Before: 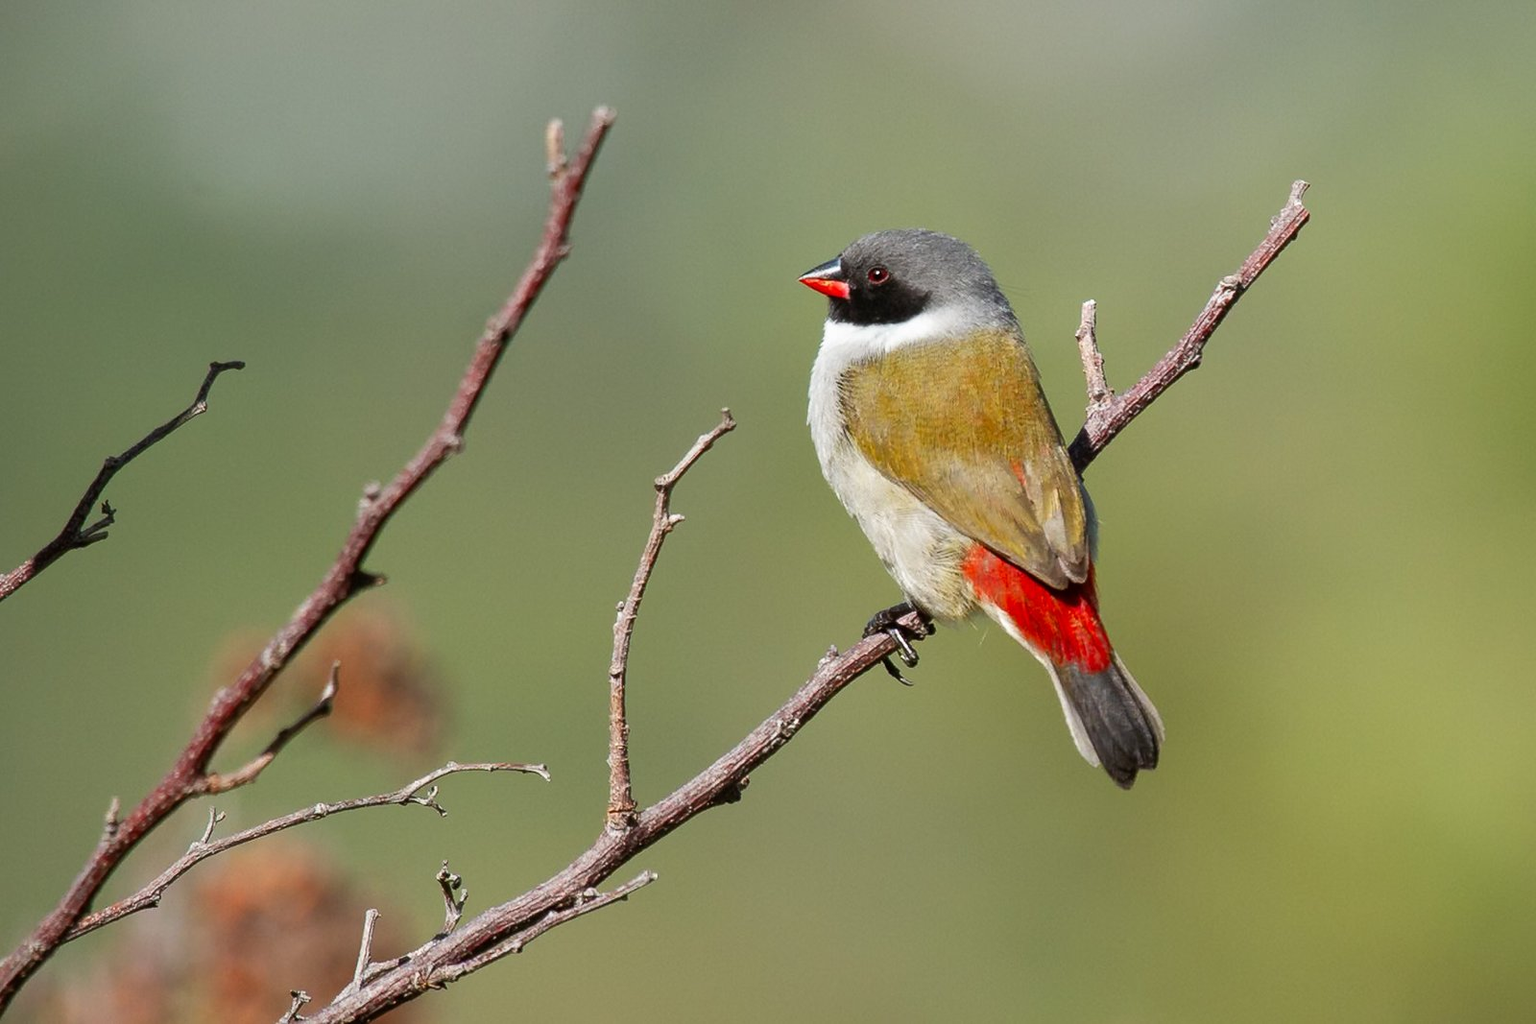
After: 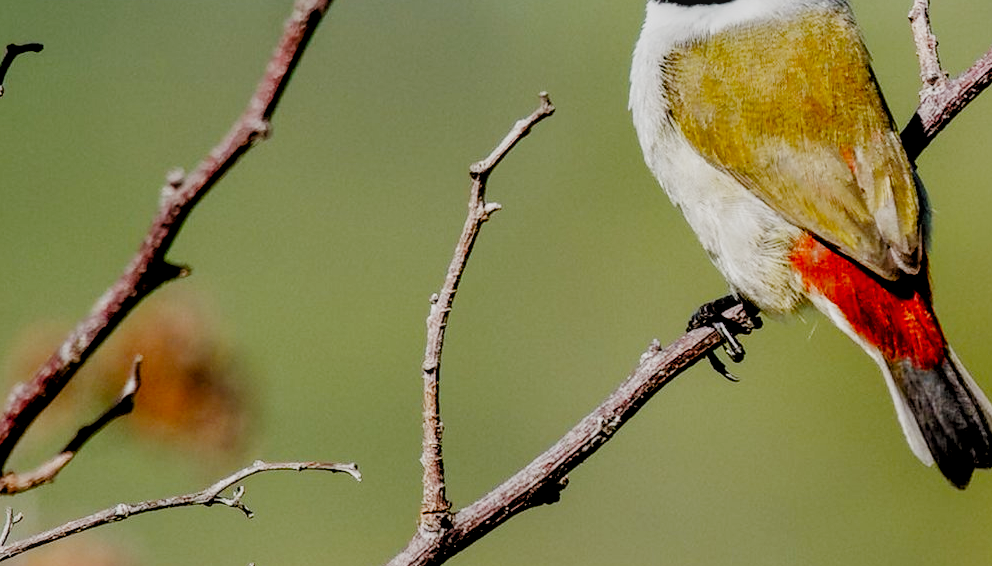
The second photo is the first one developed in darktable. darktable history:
crop: left 13.312%, top 31.28%, right 24.627%, bottom 15.582%
filmic rgb: black relative exposure -2.85 EV, white relative exposure 4.56 EV, hardness 1.77, contrast 1.25, preserve chrominance no, color science v5 (2021)
local contrast: on, module defaults
